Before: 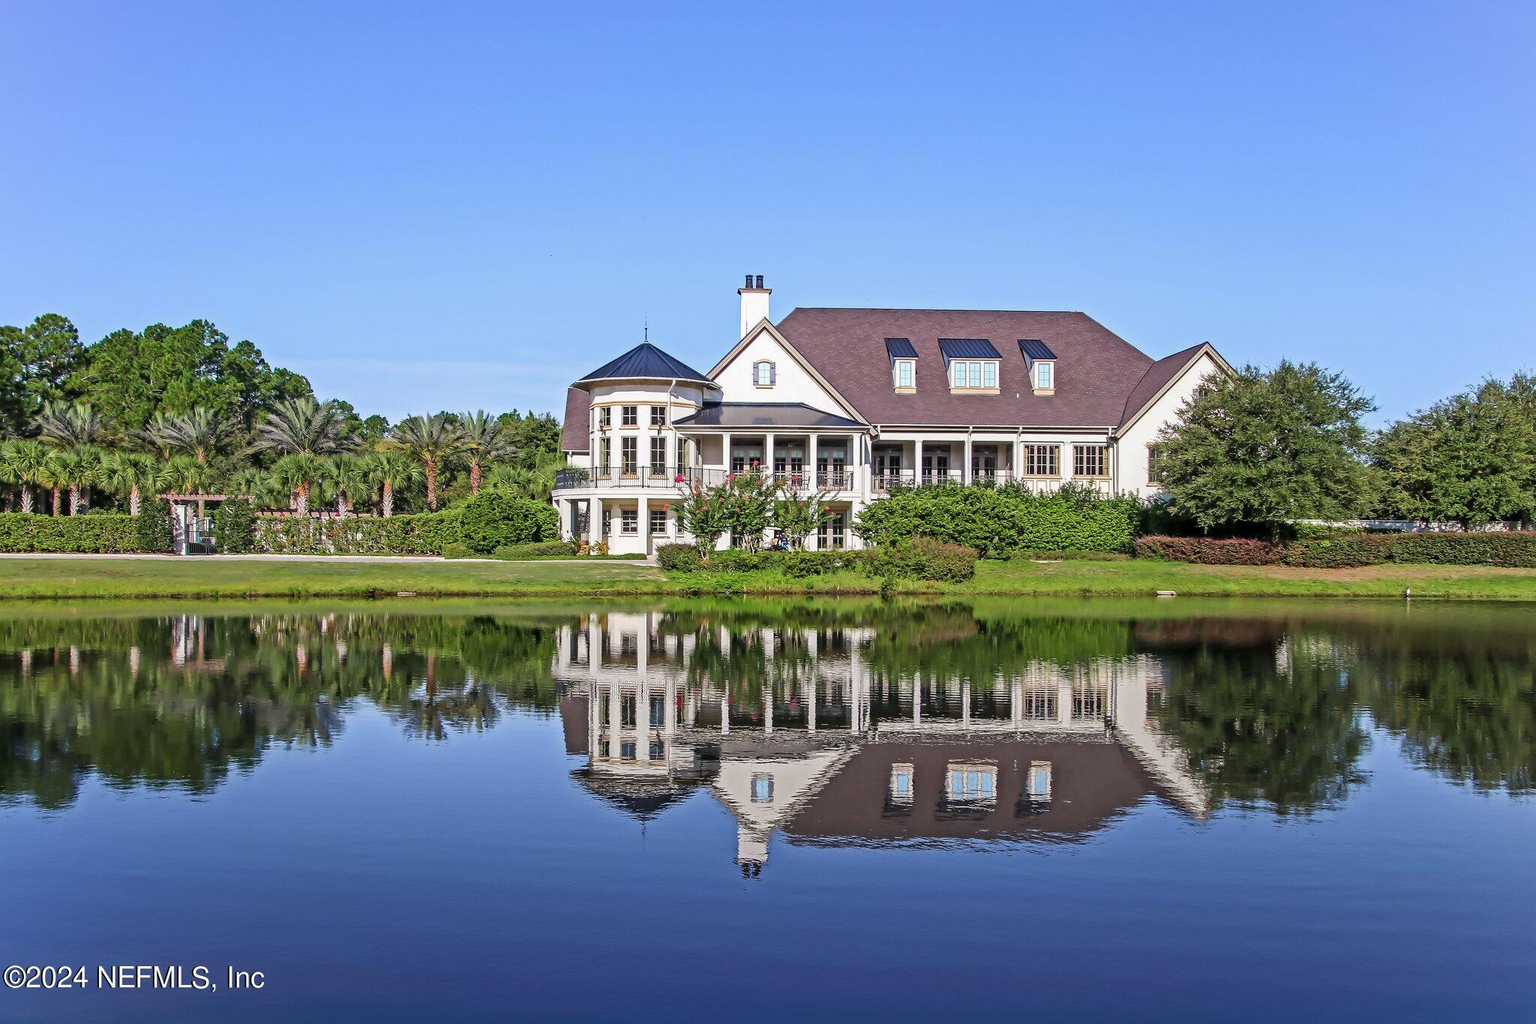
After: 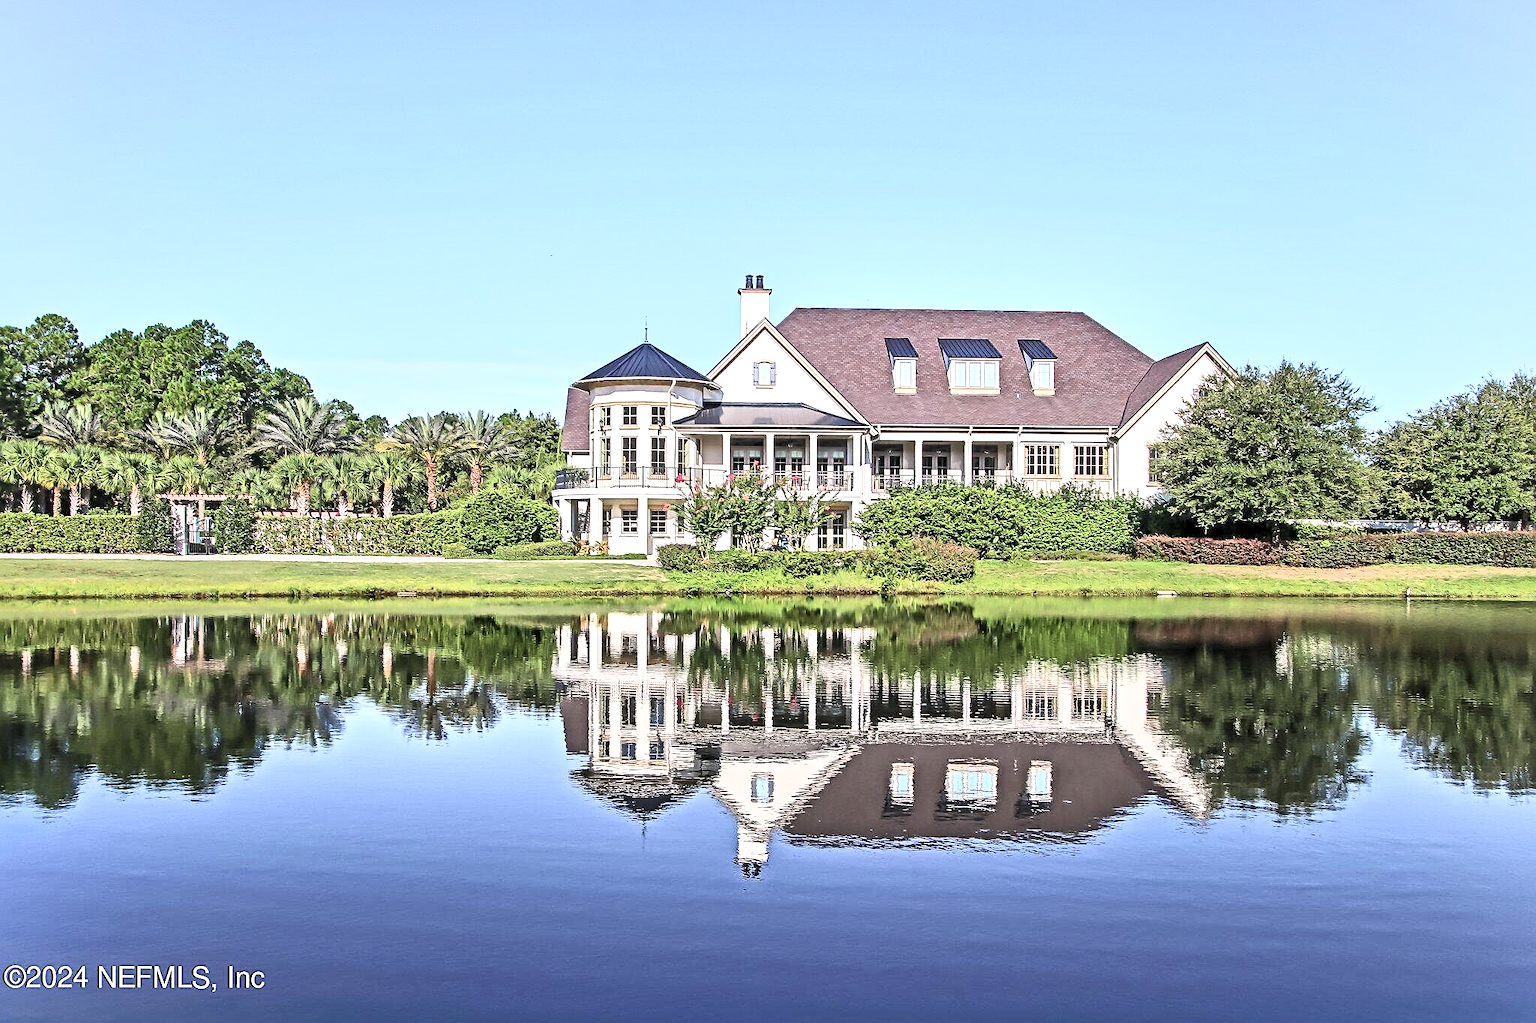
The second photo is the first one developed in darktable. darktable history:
local contrast: mode bilateral grid, contrast 25, coarseness 60, detail 151%, midtone range 0.2
sharpen: on, module defaults
exposure: compensate highlight preservation false
contrast brightness saturation: contrast 0.39, brightness 0.53
